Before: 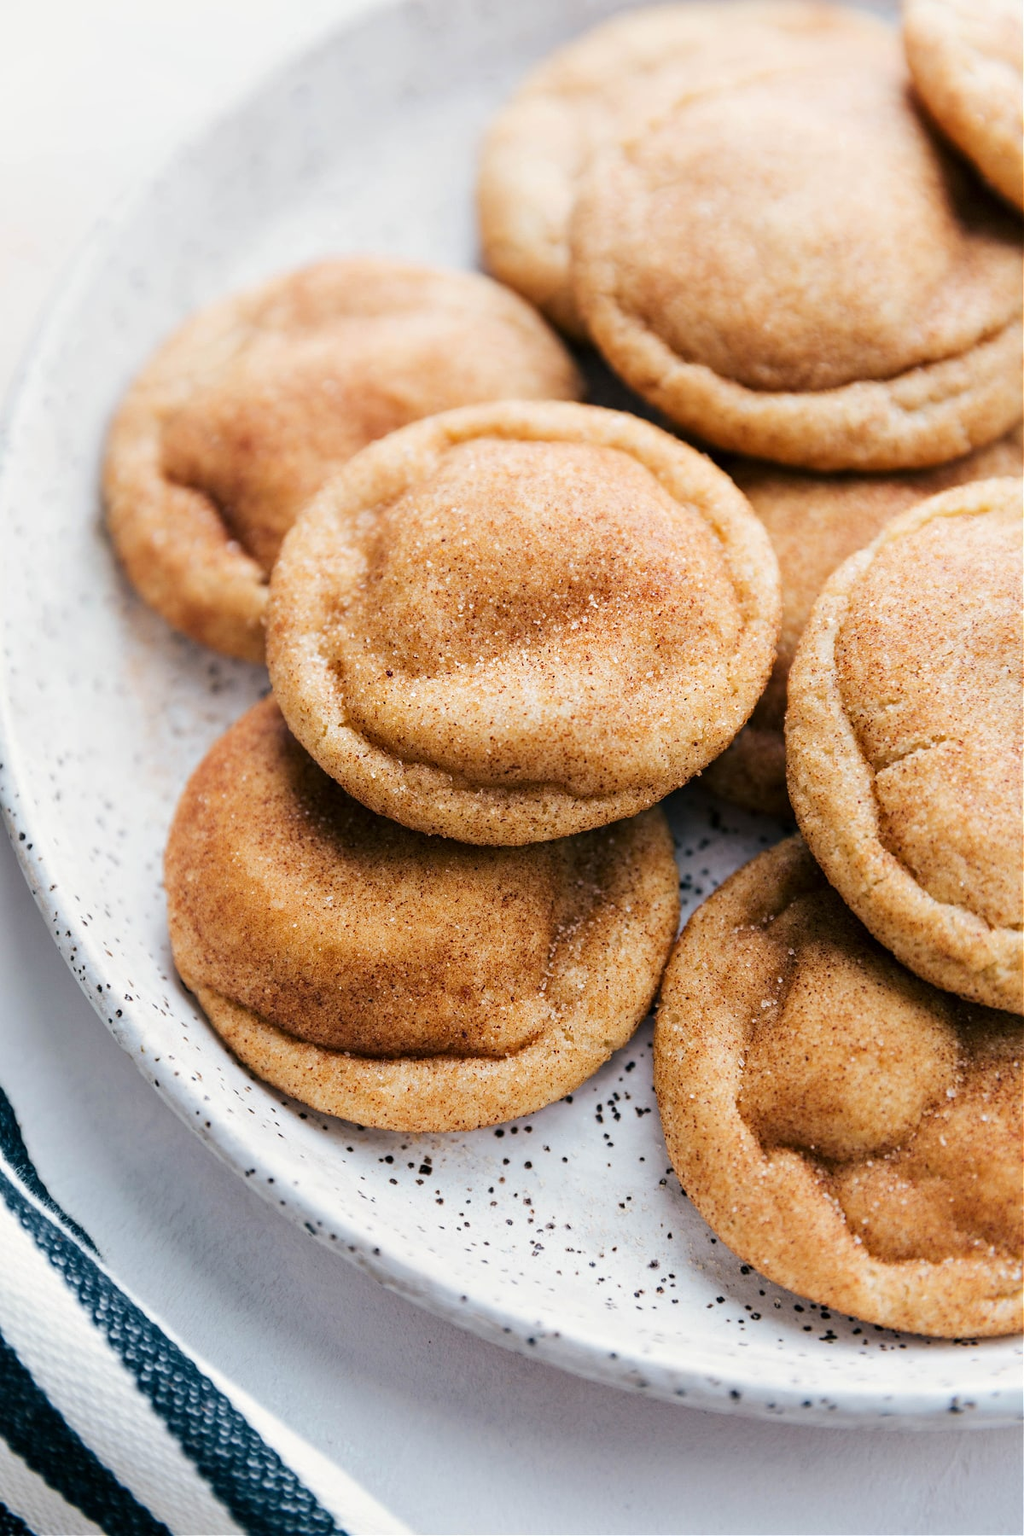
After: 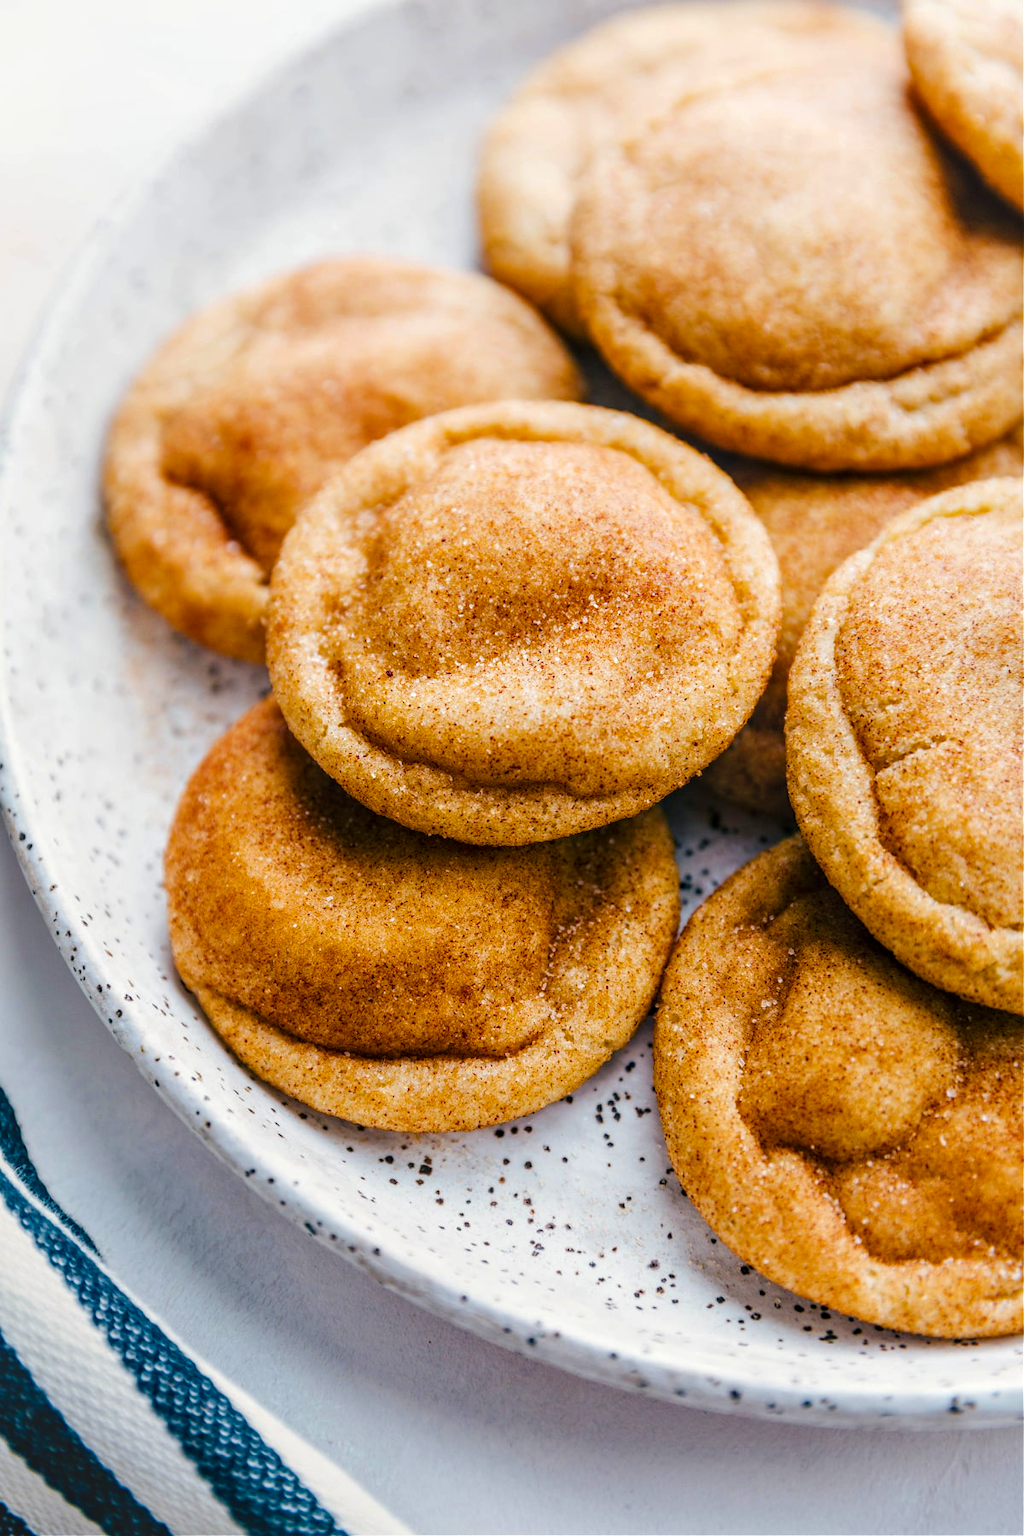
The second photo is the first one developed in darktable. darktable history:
color balance rgb: shadows lift › chroma 1.036%, shadows lift › hue 242.3°, linear chroma grading › shadows 31.505%, linear chroma grading › global chroma -2.637%, linear chroma grading › mid-tones 3.694%, perceptual saturation grading › global saturation 30.625%
contrast equalizer: octaves 7, y [[0.5 ×4, 0.483, 0.43], [0.5 ×6], [0.5 ×6], [0 ×6], [0 ×6]]
local contrast: highlights 3%, shadows 4%, detail 133%
